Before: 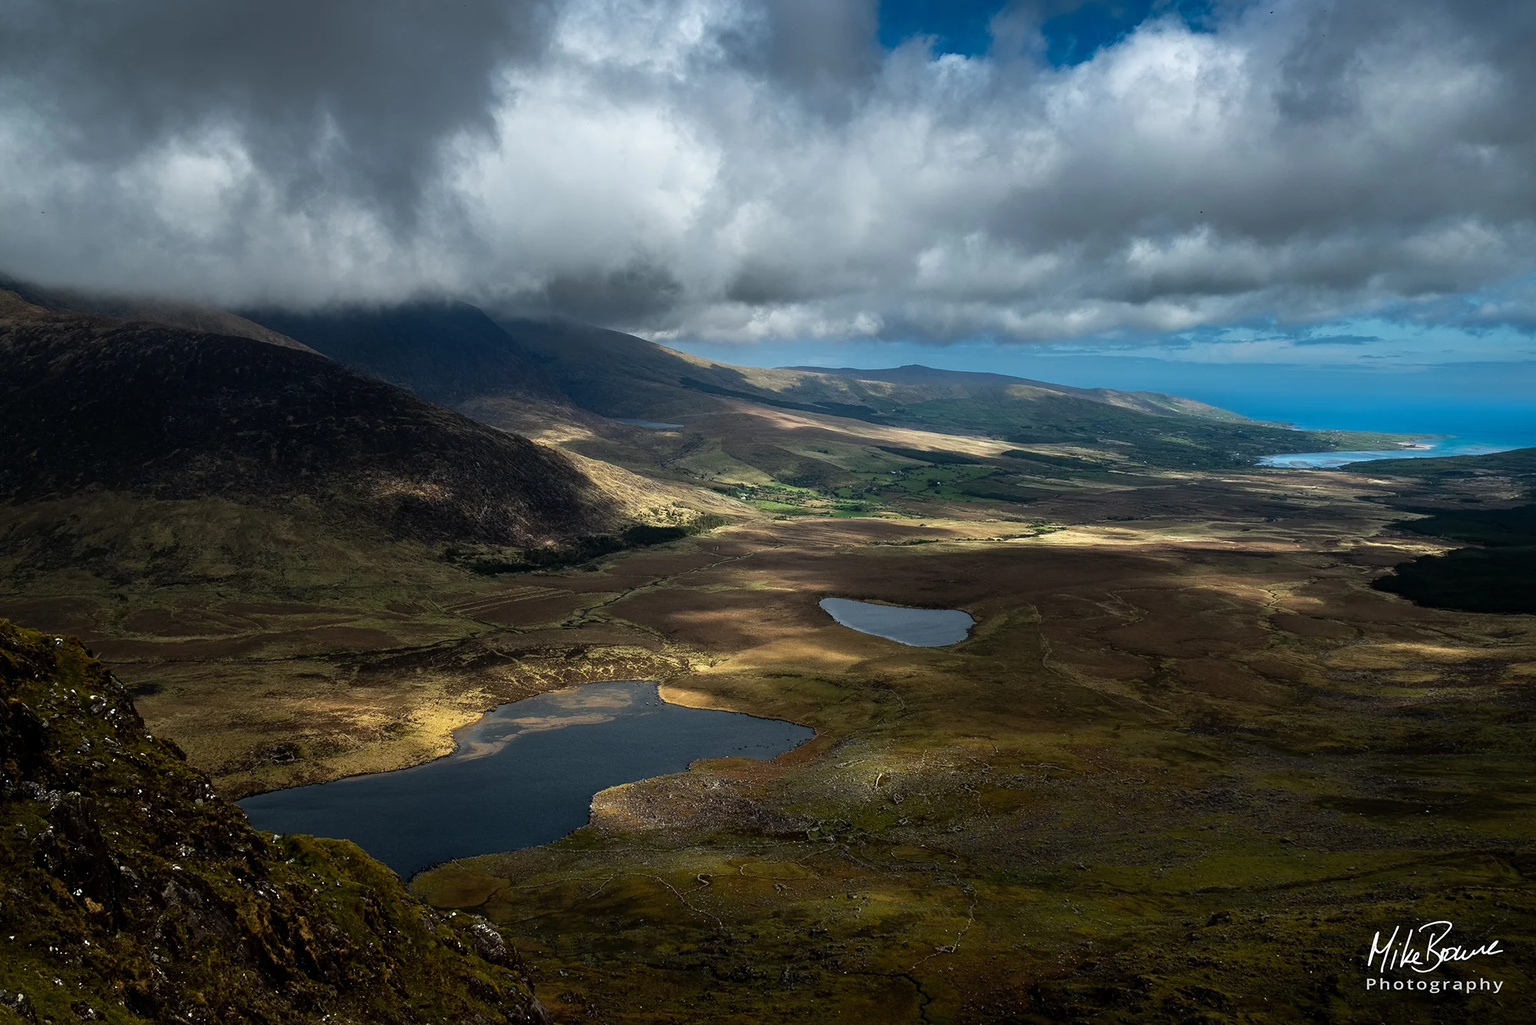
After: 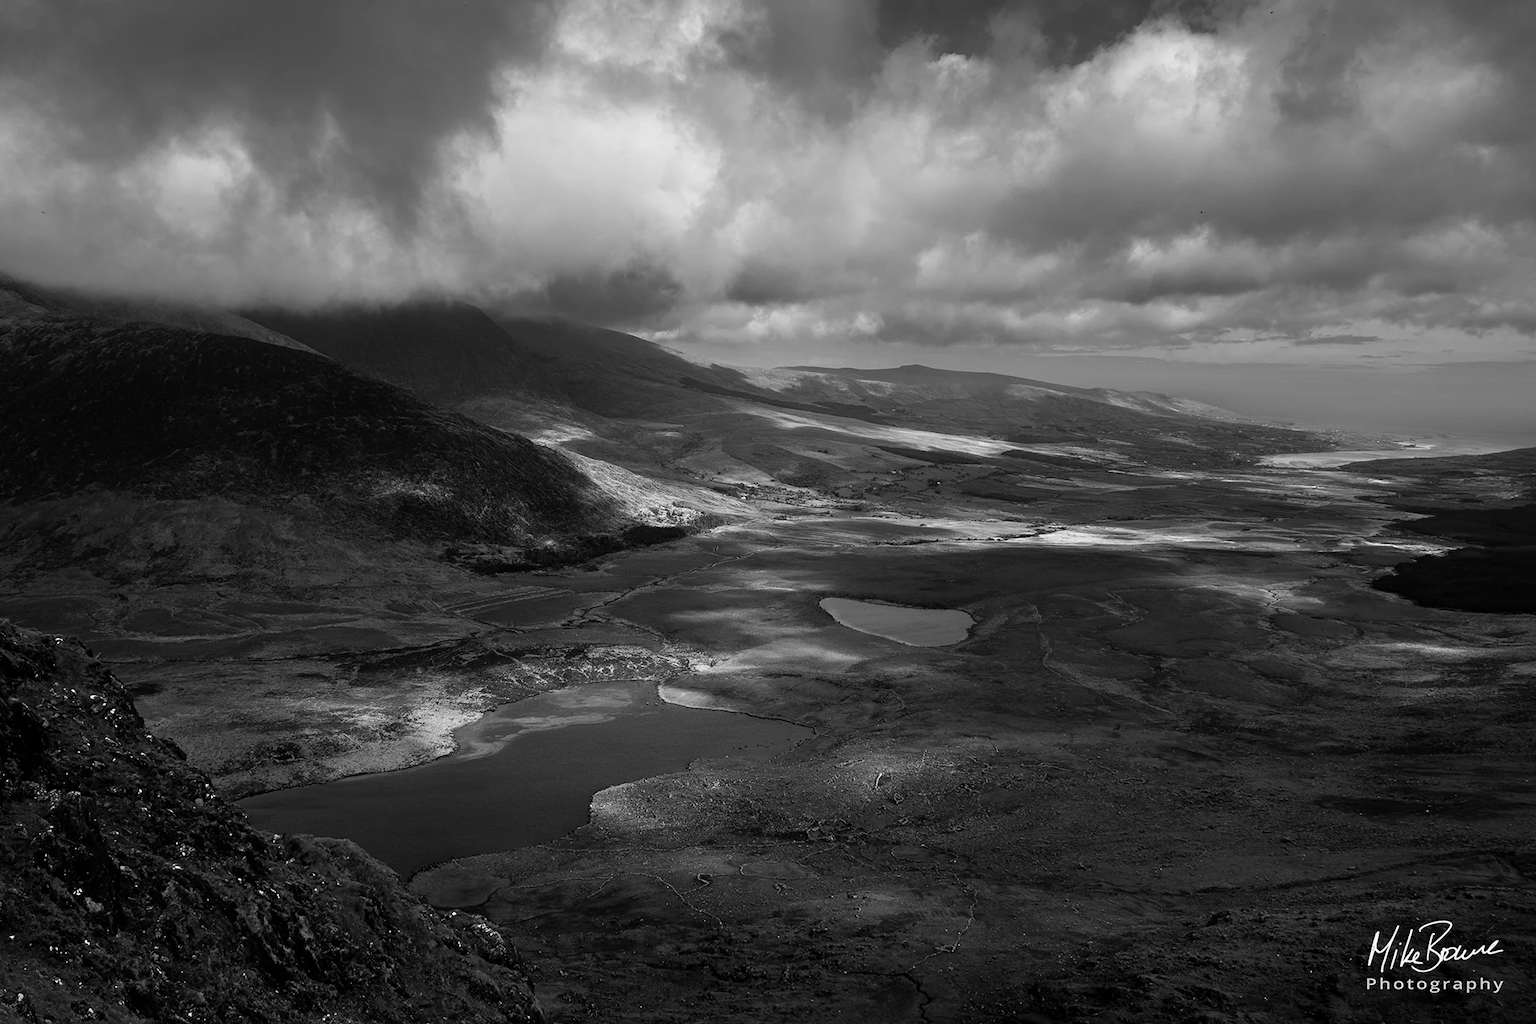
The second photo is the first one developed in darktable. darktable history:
white balance: red 1.009, blue 1.027
monochrome: a 32, b 64, size 2.3
